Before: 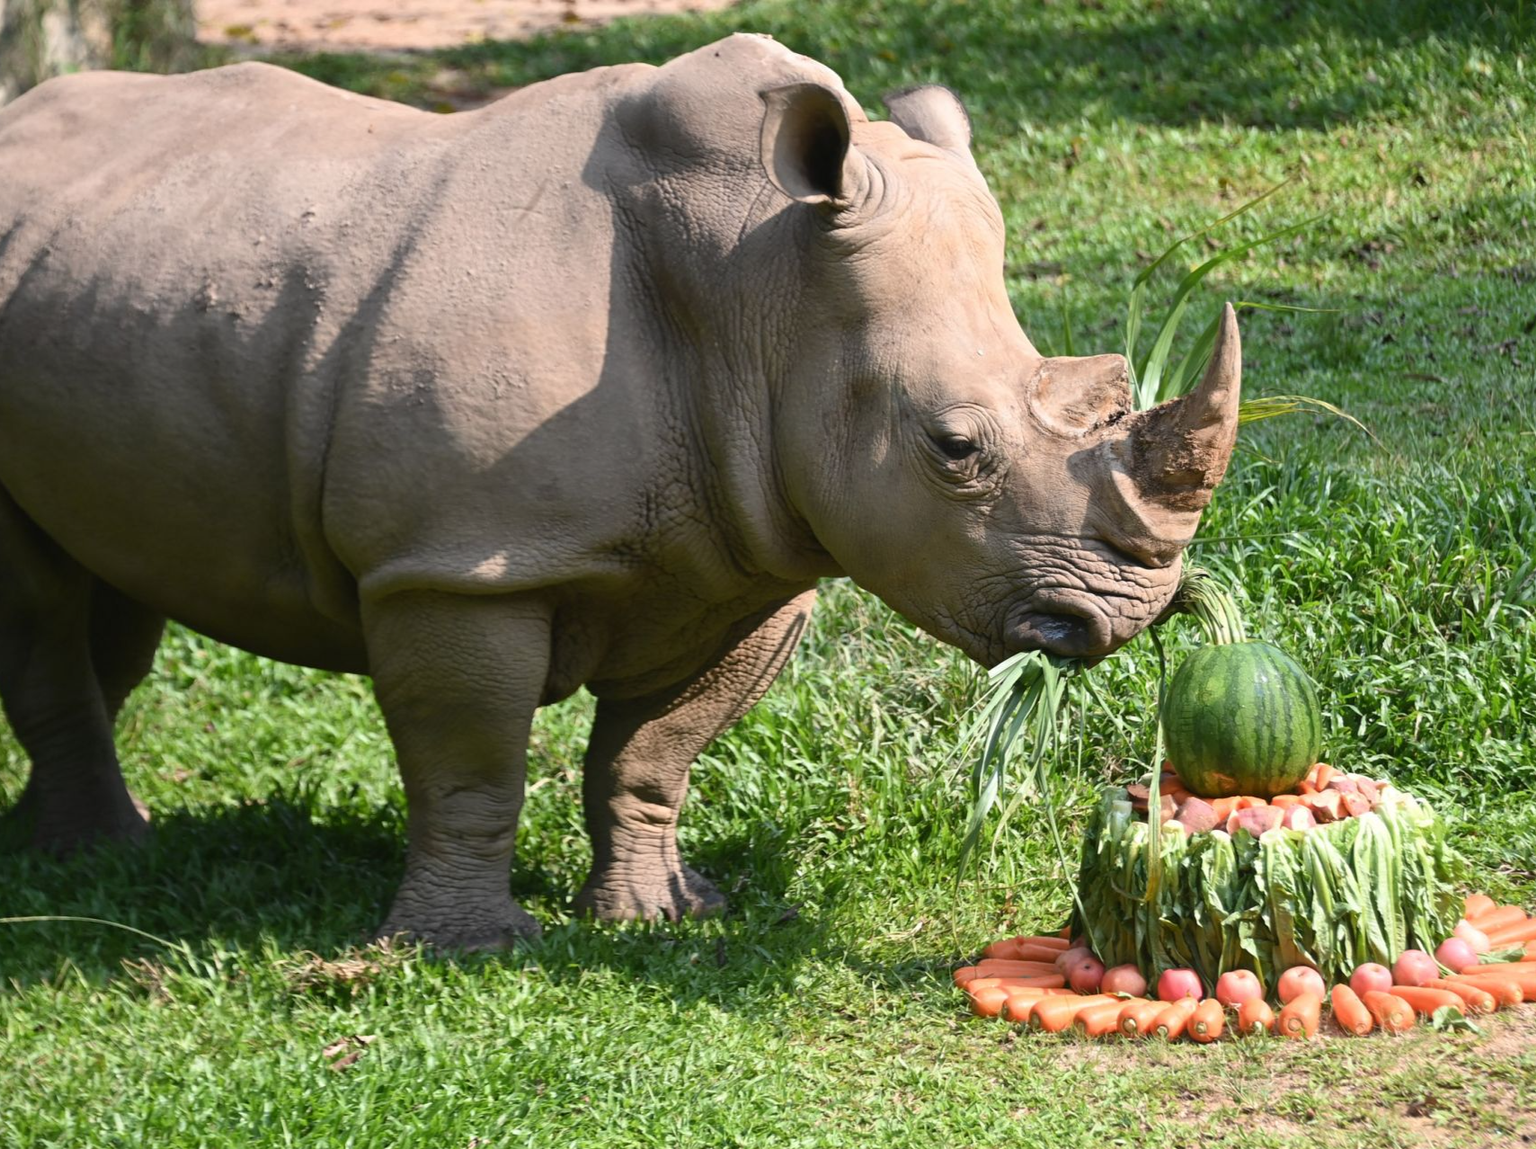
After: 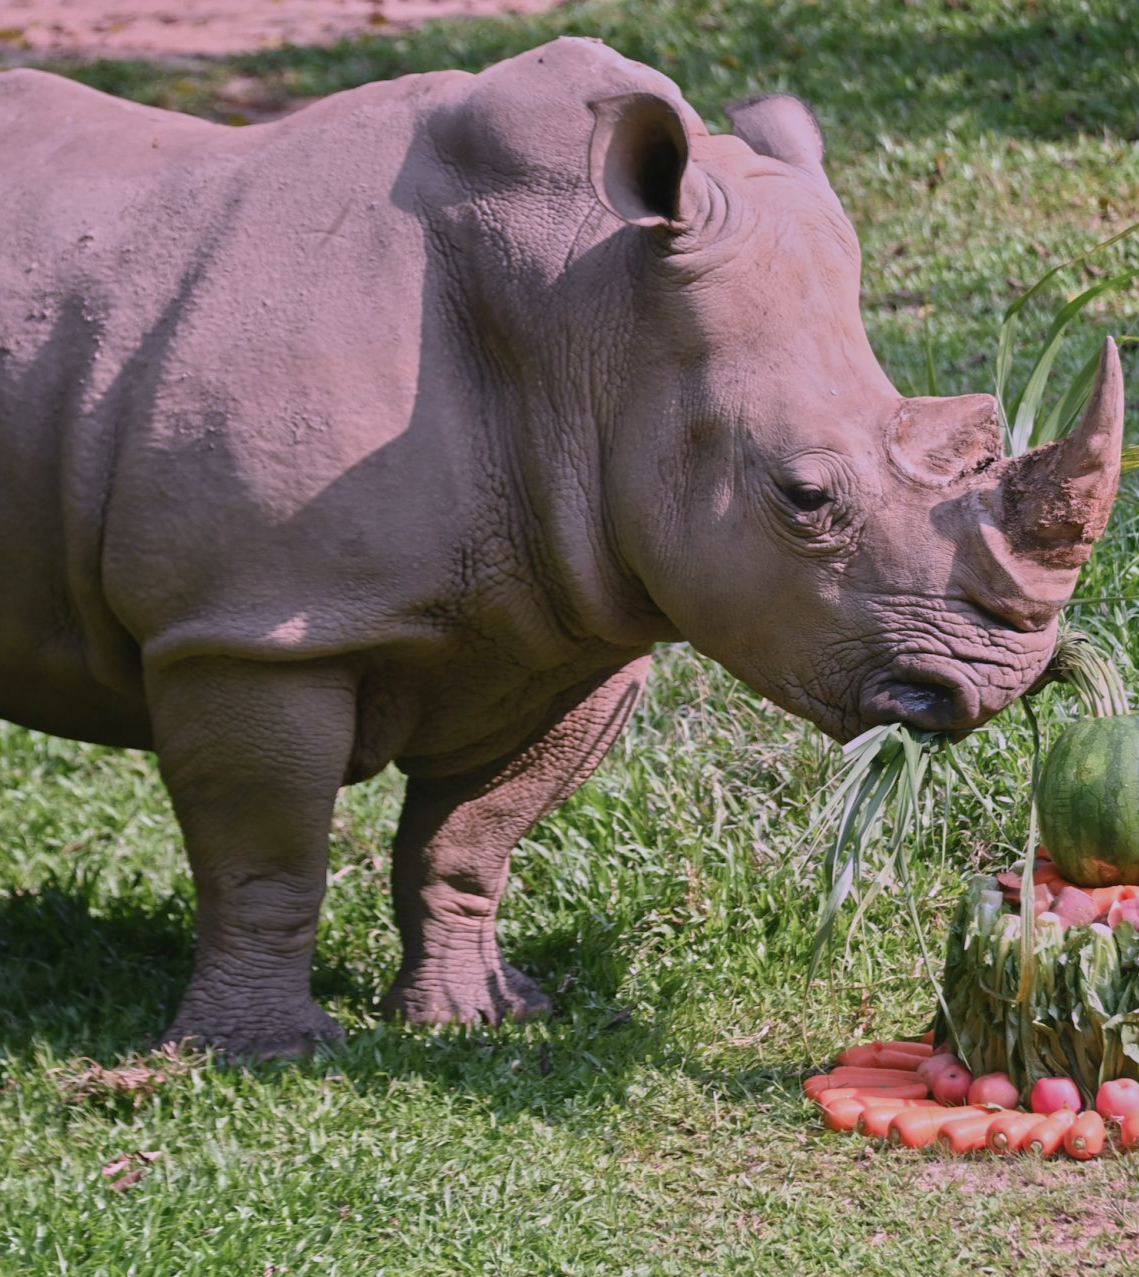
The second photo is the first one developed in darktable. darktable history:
crop and rotate: left 15.055%, right 18.278%
tone equalizer: -8 EV -0.002 EV, -7 EV 0.005 EV, -6 EV -0.008 EV, -5 EV 0.007 EV, -4 EV -0.042 EV, -3 EV -0.233 EV, -2 EV -0.662 EV, -1 EV -0.983 EV, +0 EV -0.969 EV, smoothing diameter 2%, edges refinement/feathering 20, mask exposure compensation -1.57 EV, filter diffusion 5
color correction: highlights a* 15.46, highlights b* -20.56
